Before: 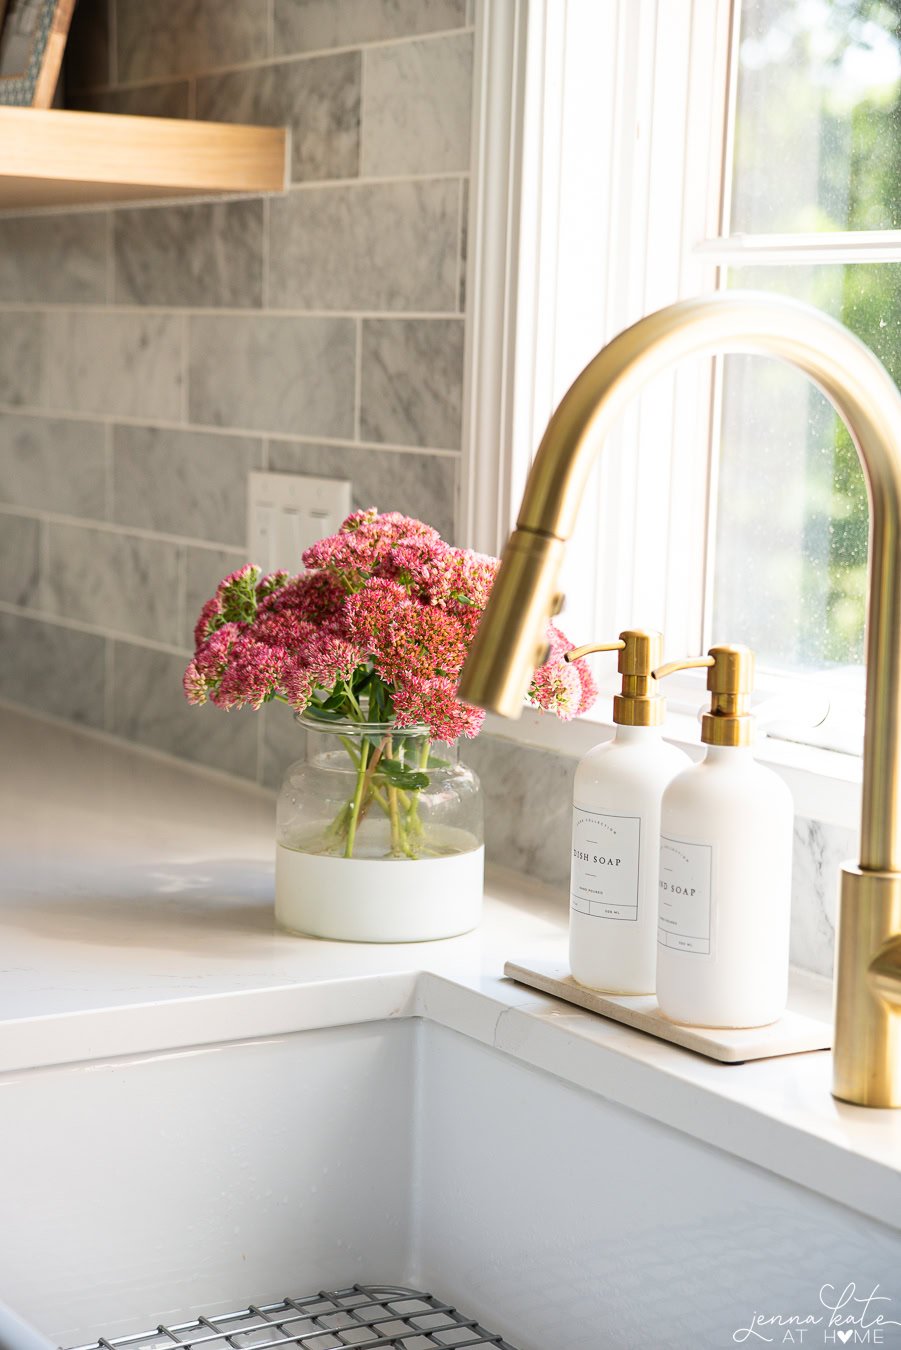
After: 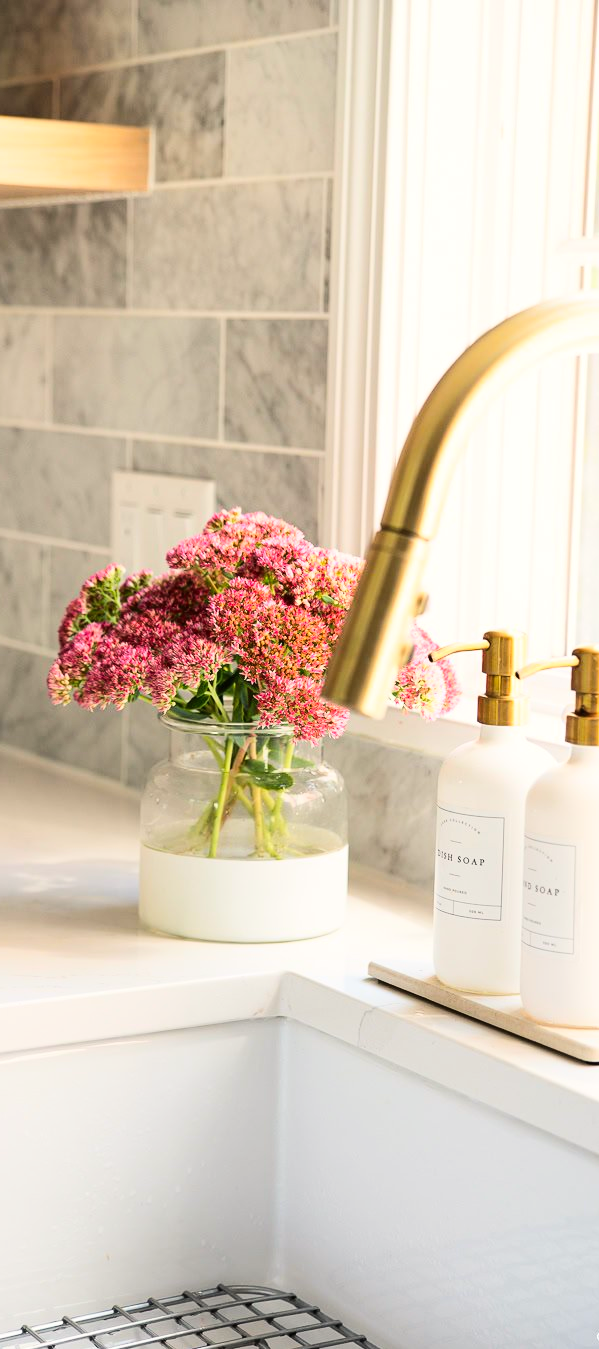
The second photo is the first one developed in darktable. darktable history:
color correction: highlights a* 0.643, highlights b* 2.84, saturation 1.06
crop and rotate: left 15.153%, right 18.31%
base curve: curves: ch0 [(0, 0) (0.032, 0.025) (0.121, 0.166) (0.206, 0.329) (0.605, 0.79) (1, 1)]
tone equalizer: edges refinement/feathering 500, mask exposure compensation -1.57 EV, preserve details no
